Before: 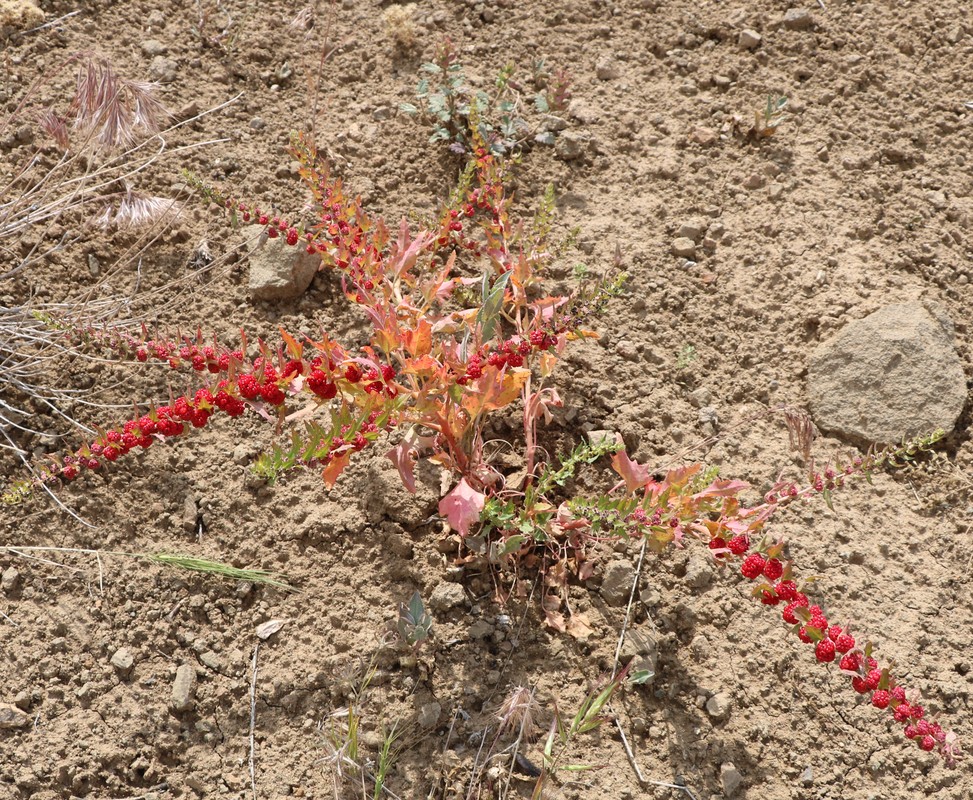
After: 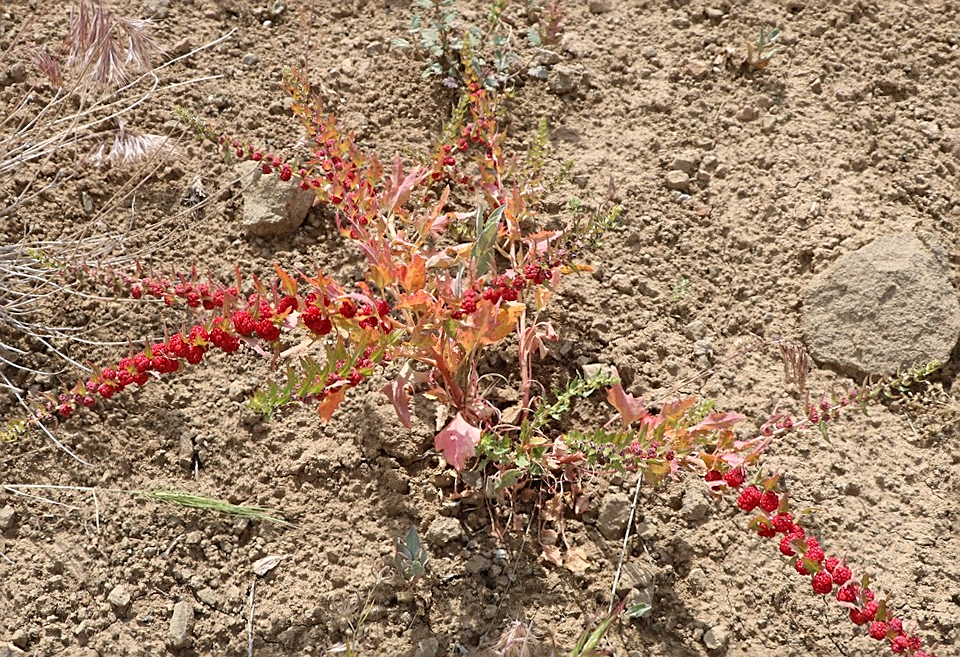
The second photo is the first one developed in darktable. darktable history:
crop: top 7.625%, bottom 8.027%
sharpen: on, module defaults
rotate and perspective: rotation -0.45°, automatic cropping original format, crop left 0.008, crop right 0.992, crop top 0.012, crop bottom 0.988
